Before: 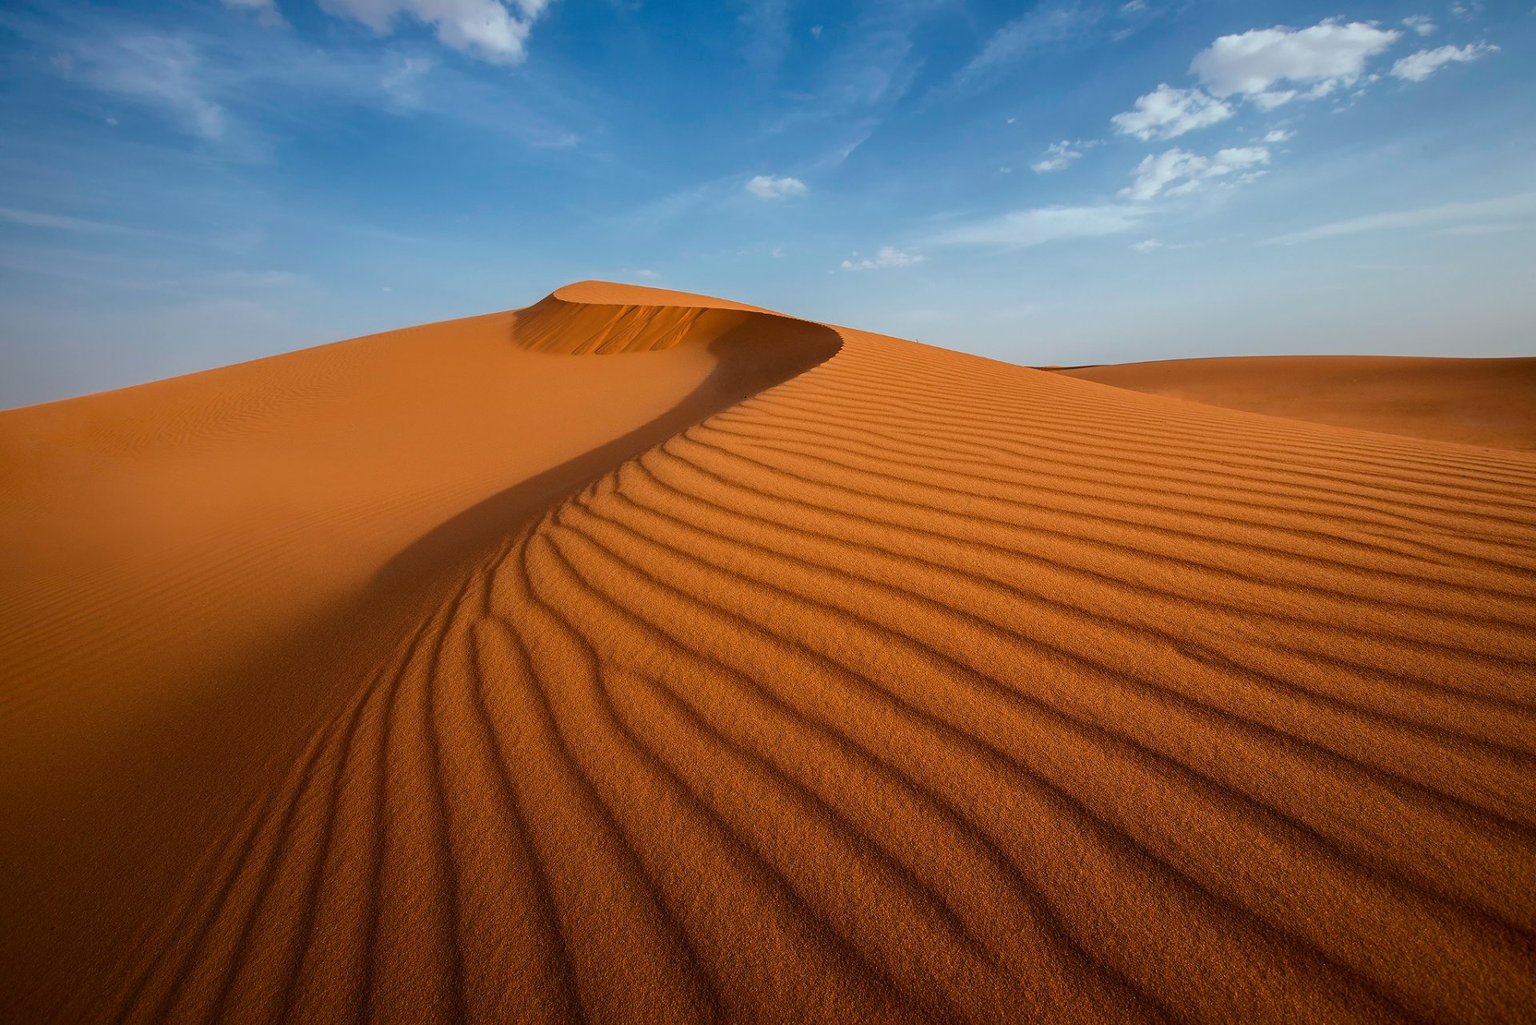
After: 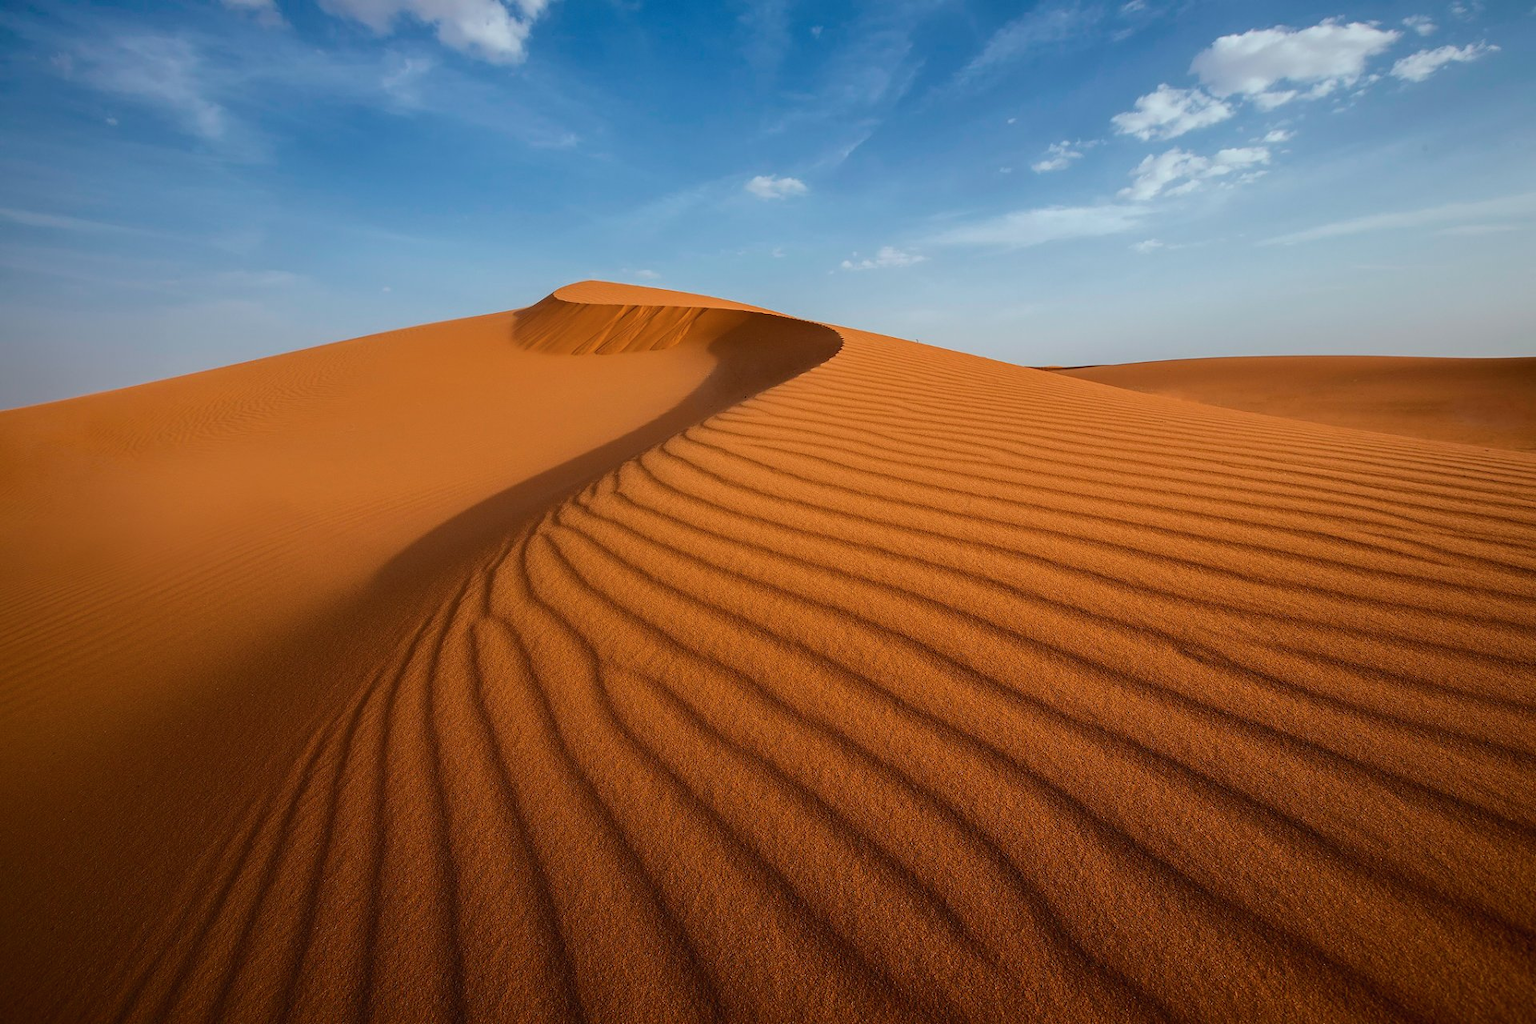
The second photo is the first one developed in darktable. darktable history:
color balance rgb: global vibrance 0.5%
fill light: on, module defaults
